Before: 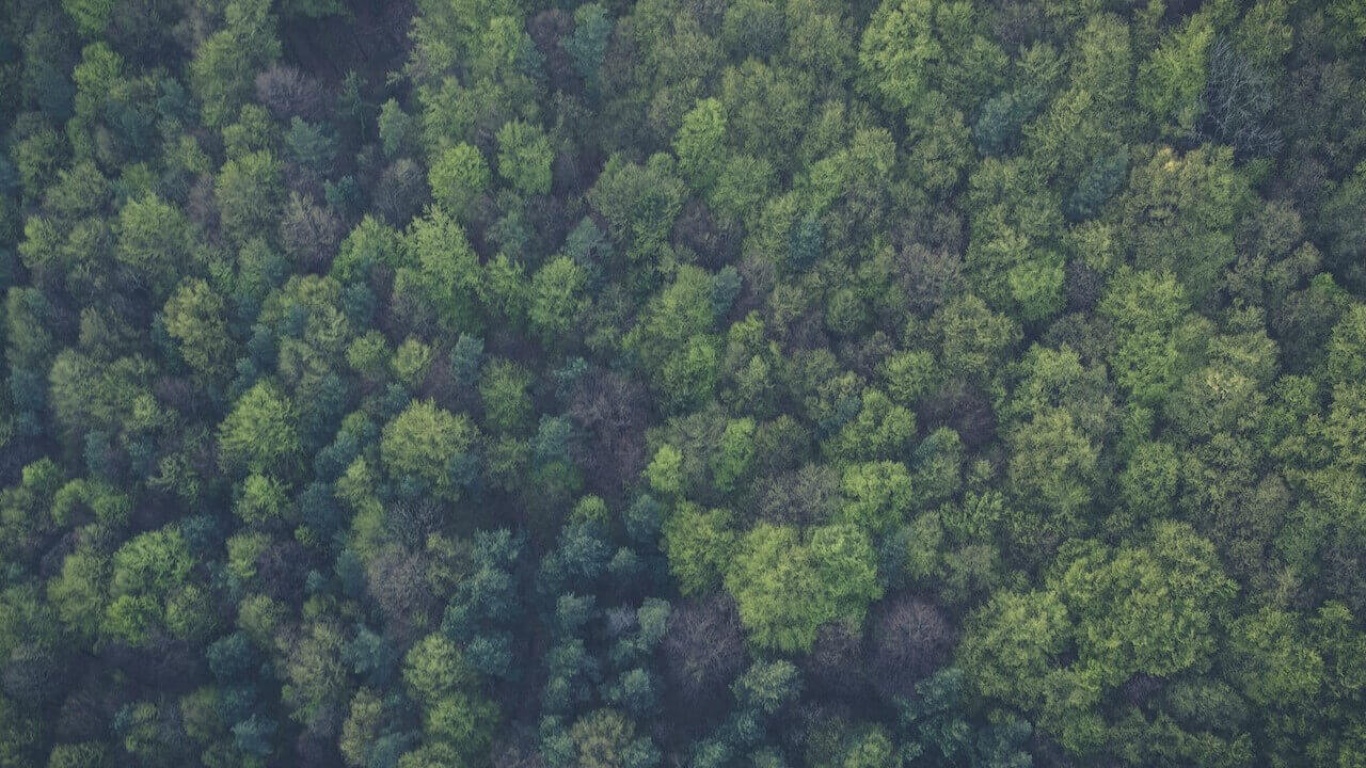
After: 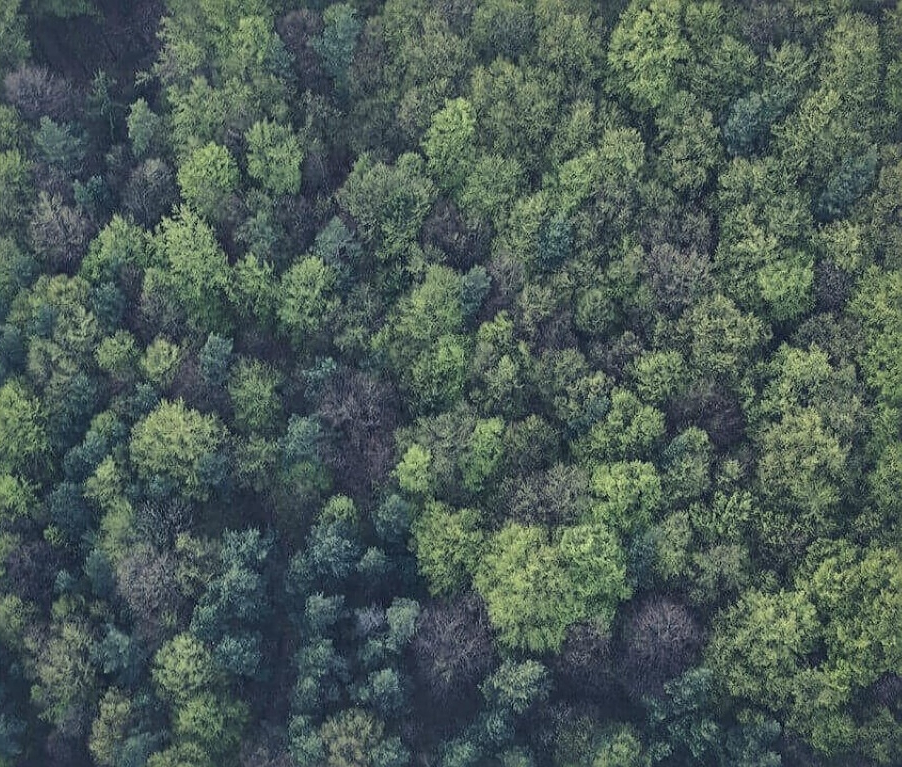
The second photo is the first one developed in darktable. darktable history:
crop and rotate: left 18.442%, right 15.508%
local contrast: mode bilateral grid, contrast 25, coarseness 60, detail 151%, midtone range 0.2
sharpen: on, module defaults
